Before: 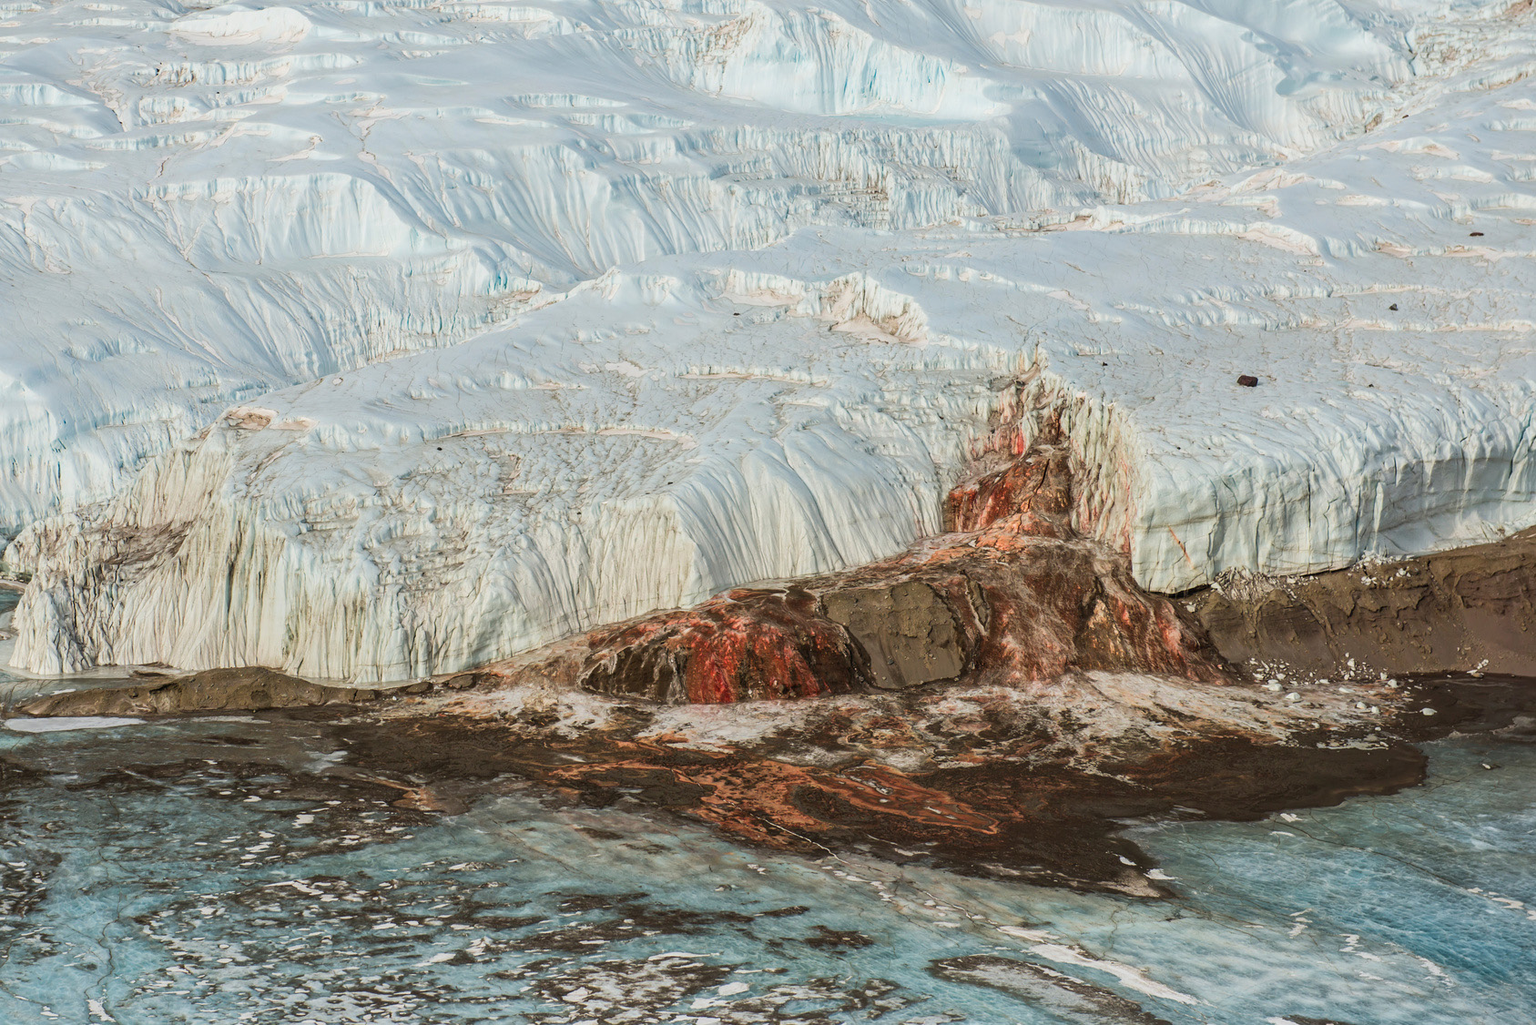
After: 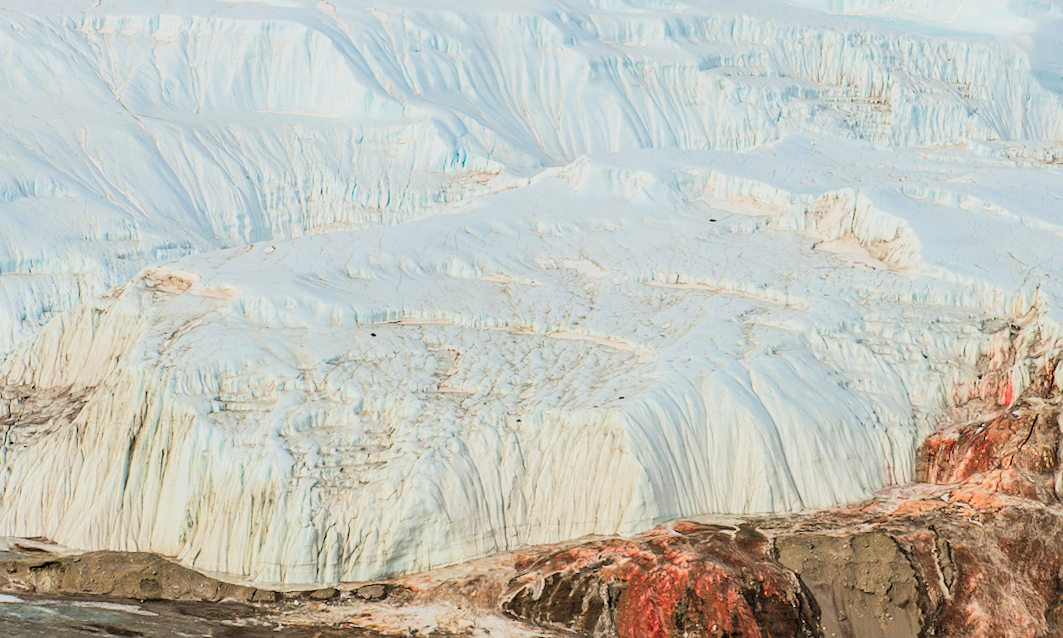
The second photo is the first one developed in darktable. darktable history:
exposure: exposure 0.935 EV, compensate highlight preservation false
crop and rotate: angle -4.99°, left 2.122%, top 6.945%, right 27.566%, bottom 30.519%
filmic rgb: black relative exposure -7.48 EV, white relative exposure 4.83 EV, hardness 3.4, color science v6 (2022)
sharpen: radius 1.272, amount 0.305, threshold 0
rotate and perspective: rotation 0.8°, automatic cropping off
tone equalizer: on, module defaults
